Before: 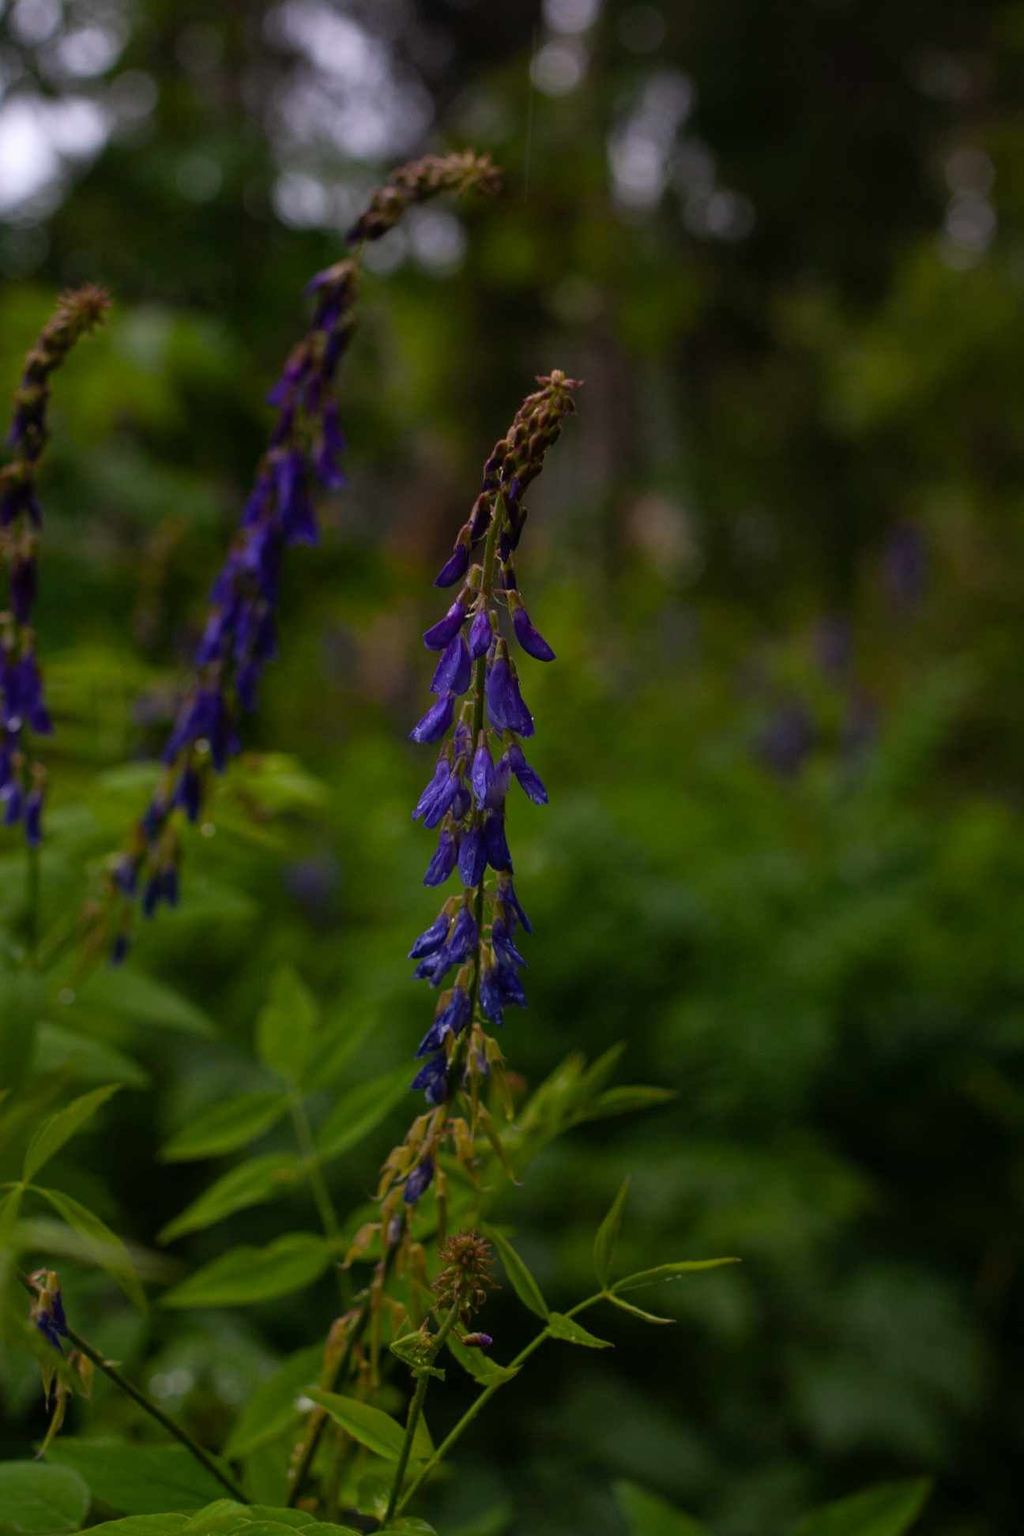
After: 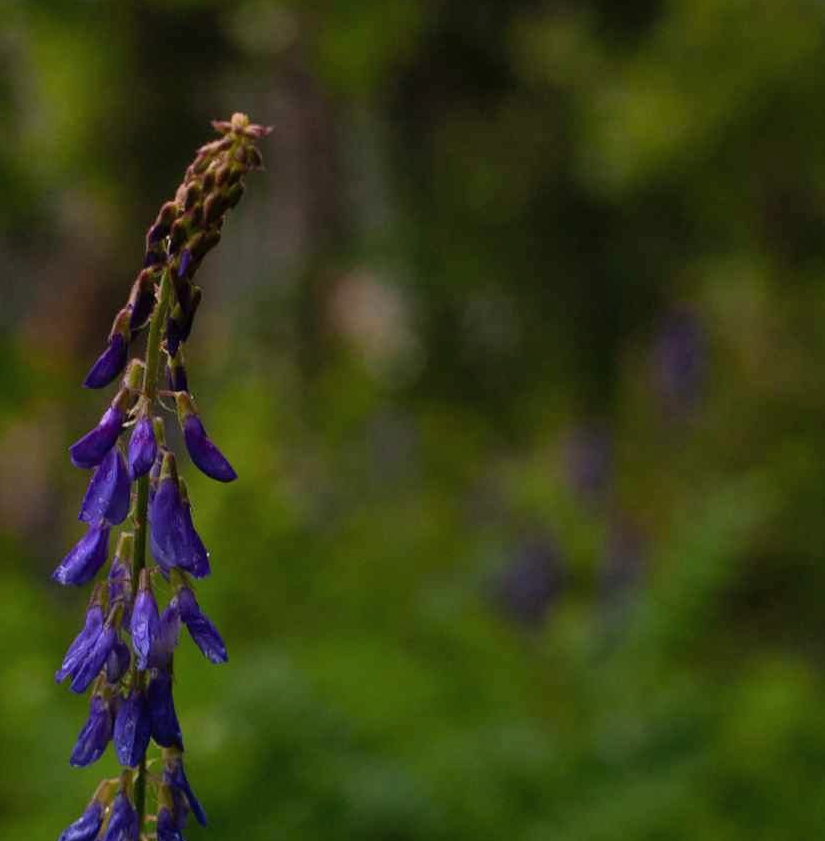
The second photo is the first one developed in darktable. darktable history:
crop: left 36.005%, top 18.293%, right 0.31%, bottom 38.444%
shadows and highlights: shadows 43.71, white point adjustment -1.46, soften with gaussian
